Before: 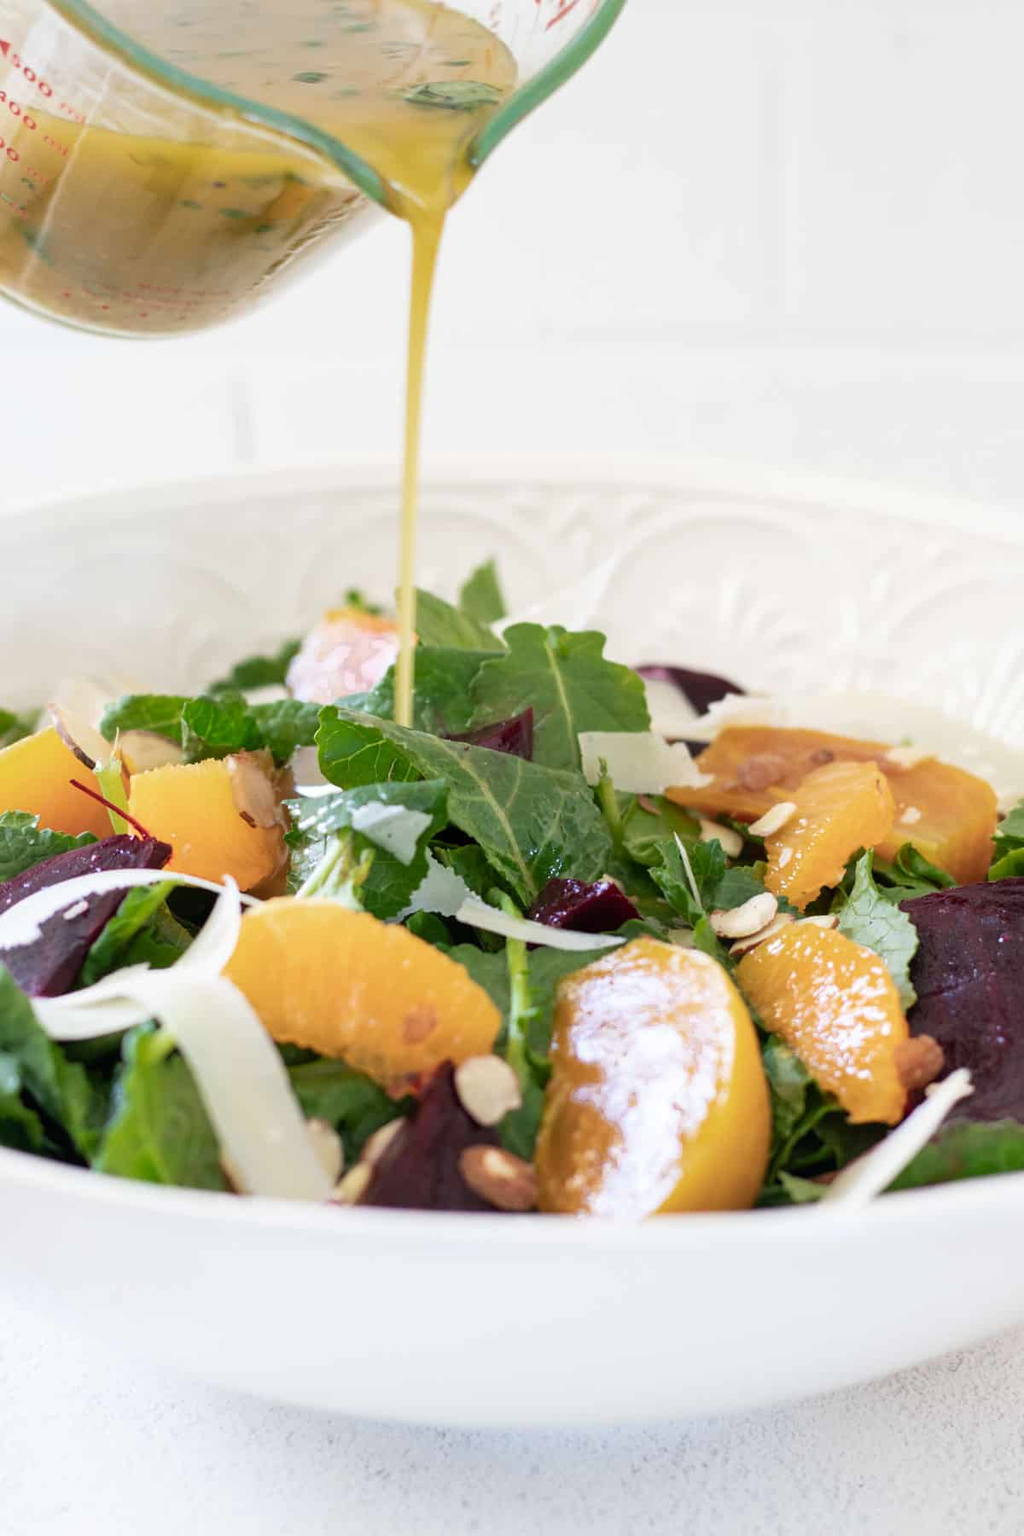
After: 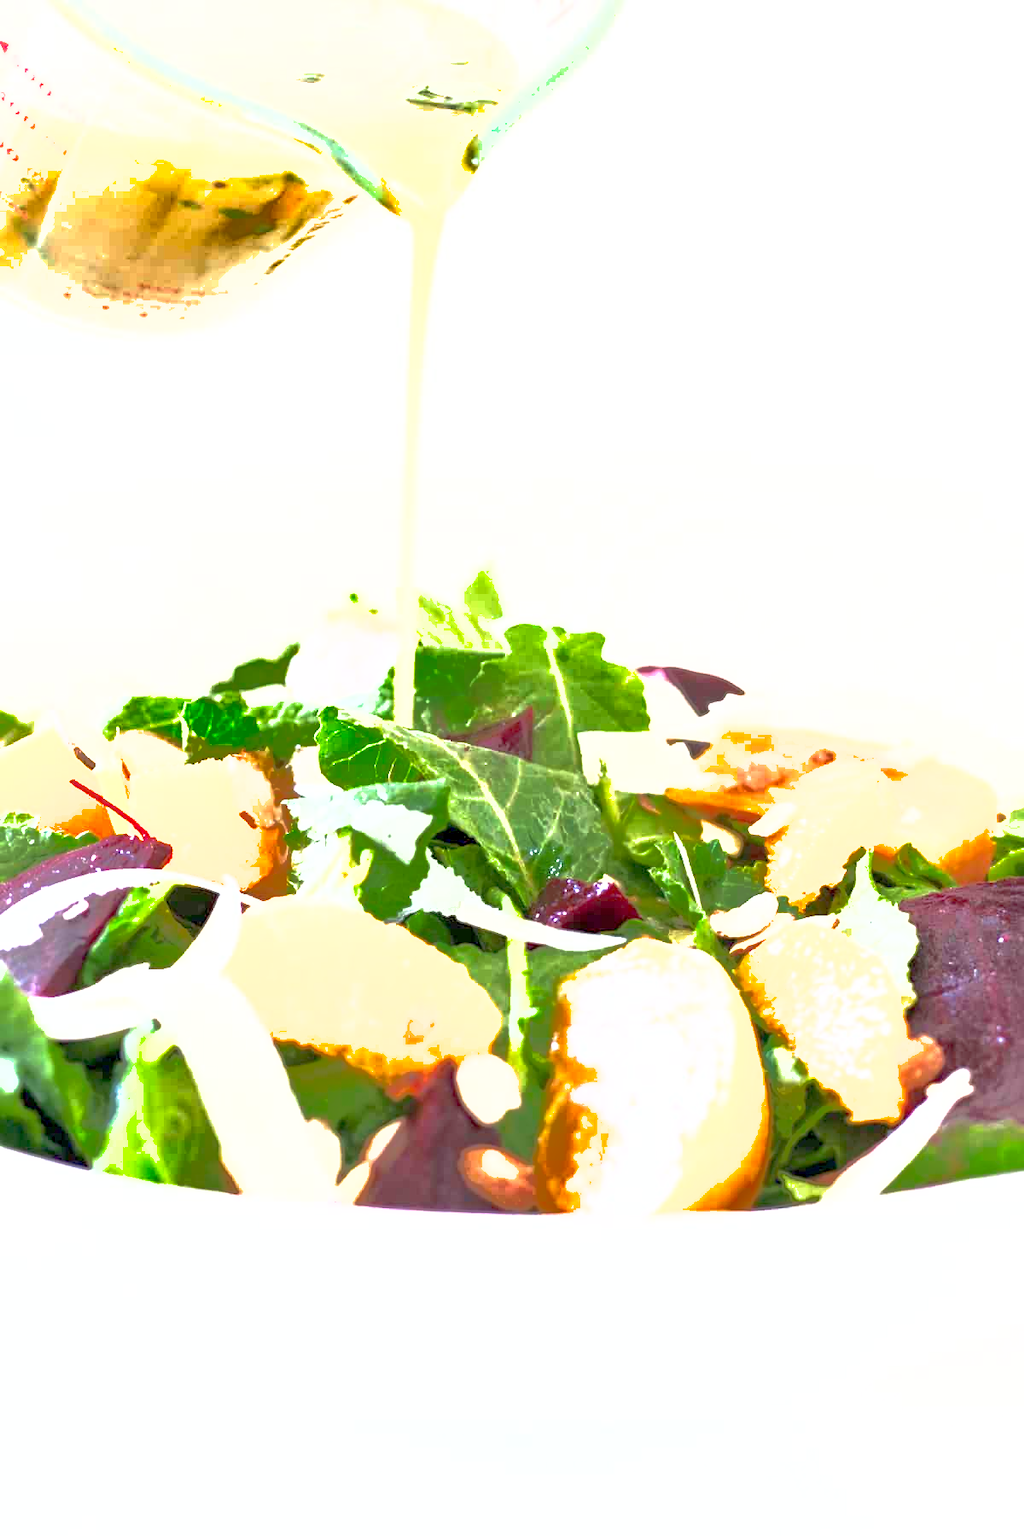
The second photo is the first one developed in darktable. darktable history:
shadows and highlights: shadows 59.51, highlights -59.7
exposure: black level correction 0.001, exposure 1.845 EV, compensate highlight preservation false
